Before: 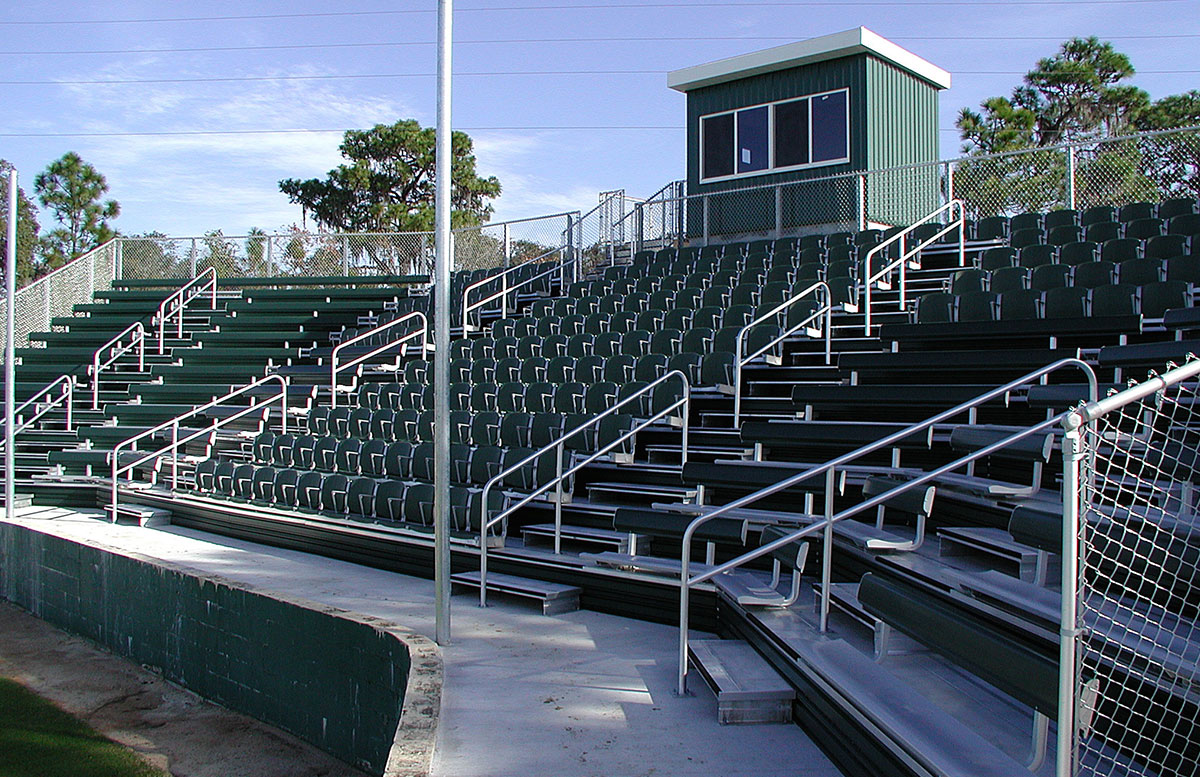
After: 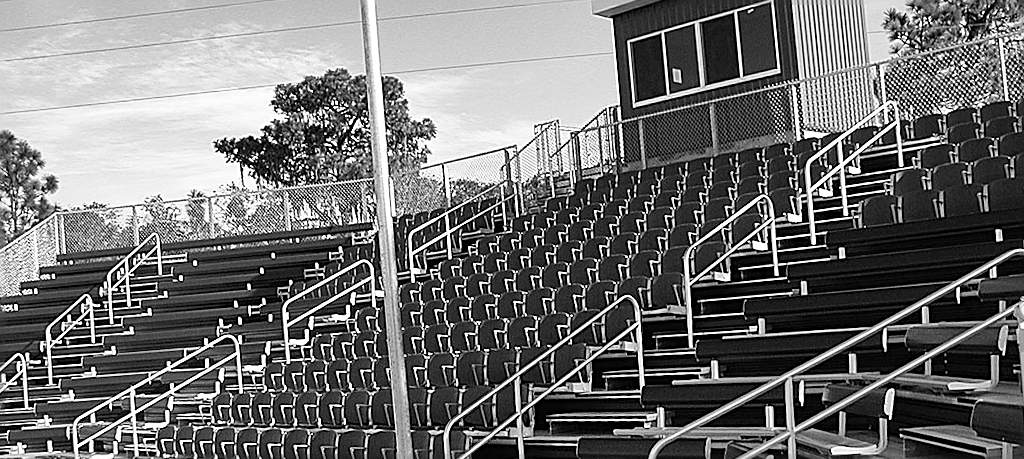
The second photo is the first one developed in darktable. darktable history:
monochrome: on, module defaults
tone curve: curves: ch0 [(0, 0) (0.003, 0.003) (0.011, 0.012) (0.025, 0.027) (0.044, 0.048) (0.069, 0.075) (0.1, 0.108) (0.136, 0.147) (0.177, 0.192) (0.224, 0.243) (0.277, 0.3) (0.335, 0.363) (0.399, 0.433) (0.468, 0.508) (0.543, 0.589) (0.623, 0.676) (0.709, 0.769) (0.801, 0.868) (0.898, 0.949) (1, 1)], preserve colors none
shadows and highlights: low approximation 0.01, soften with gaussian
sharpen: amount 0.901
crop: left 1.509%, top 3.452%, right 7.696%, bottom 28.452%
rotate and perspective: rotation -5°, crop left 0.05, crop right 0.952, crop top 0.11, crop bottom 0.89
color zones: curves: ch1 [(0, -0.394) (0.143, -0.394) (0.286, -0.394) (0.429, -0.392) (0.571, -0.391) (0.714, -0.391) (0.857, -0.391) (1, -0.394)]
